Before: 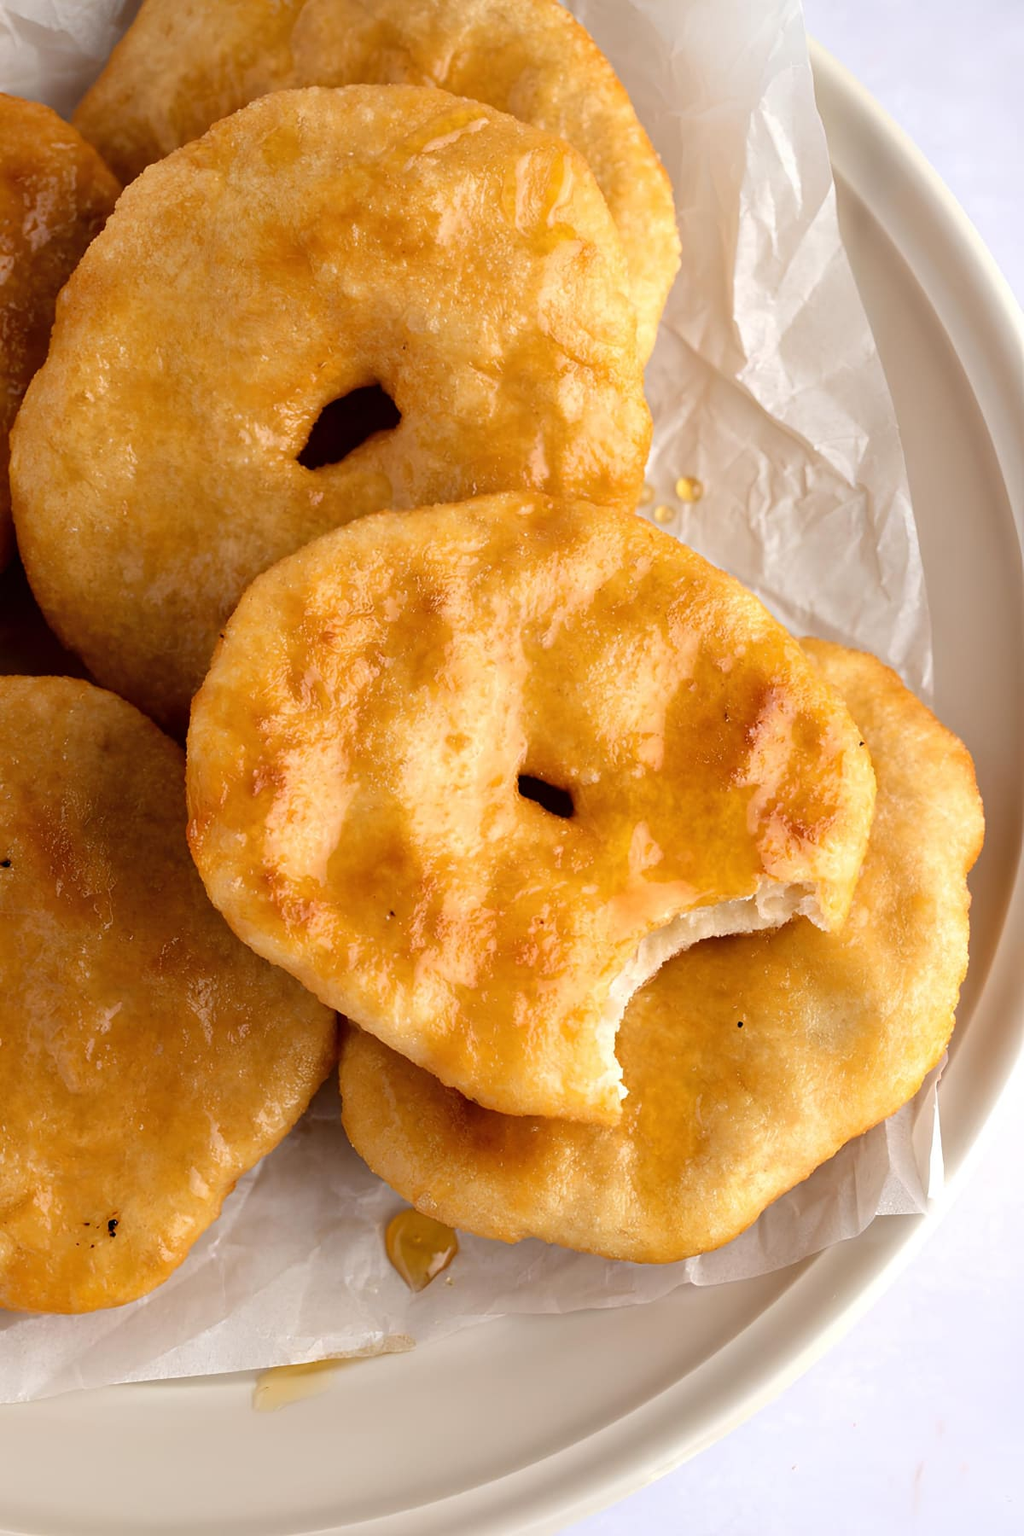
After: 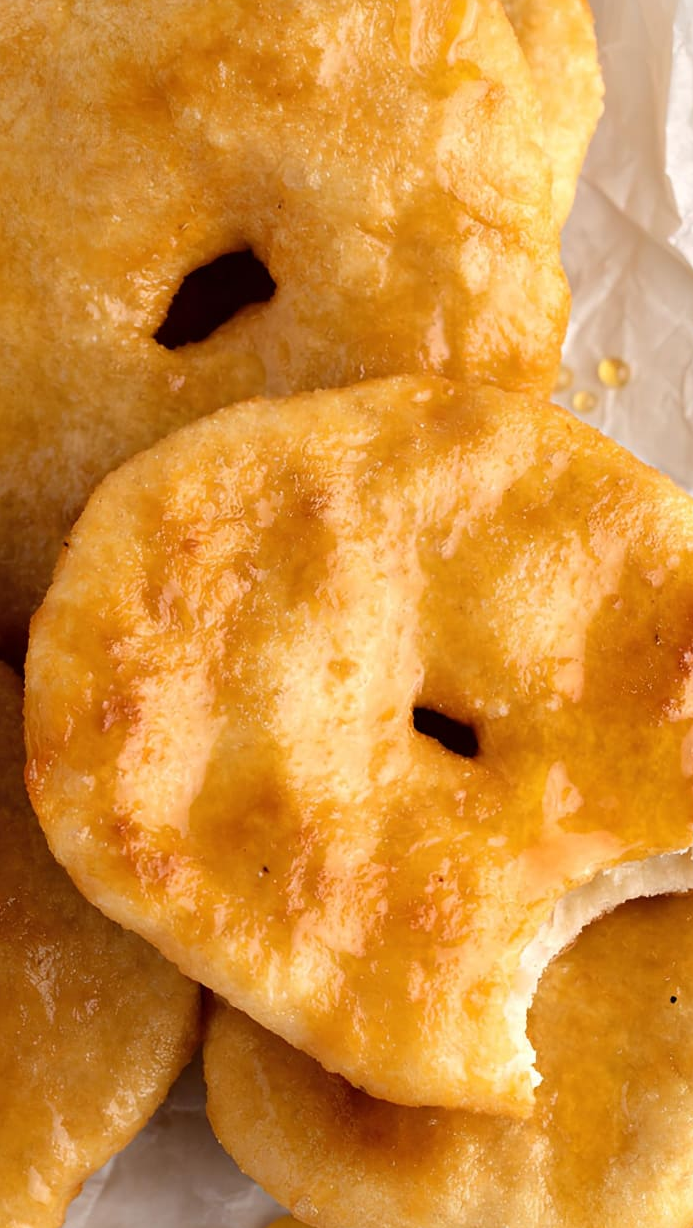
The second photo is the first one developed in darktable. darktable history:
crop: left 16.202%, top 11.208%, right 26.045%, bottom 20.557%
